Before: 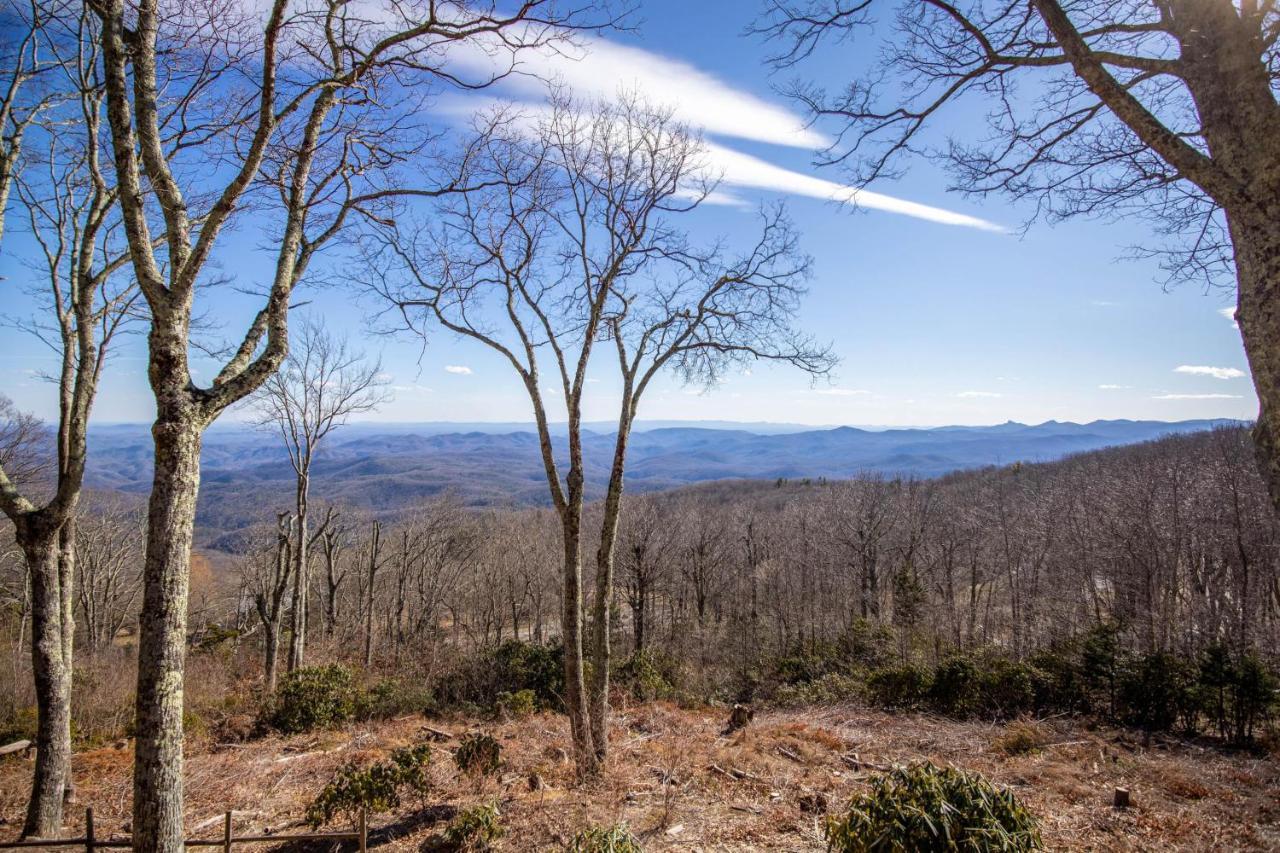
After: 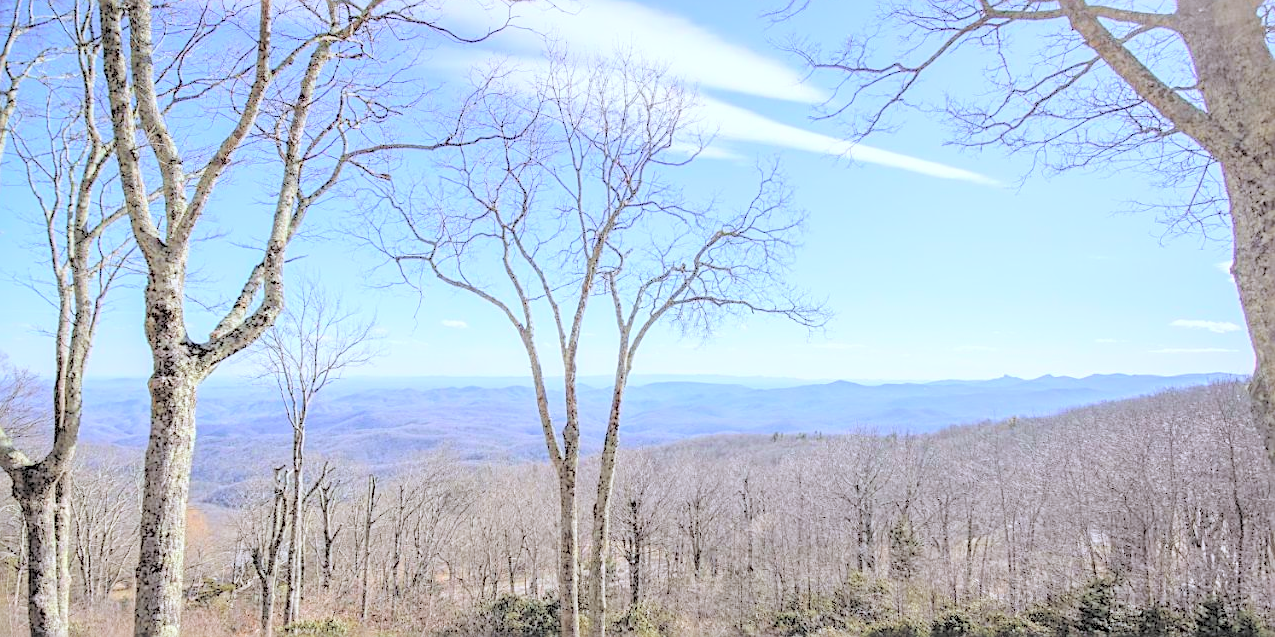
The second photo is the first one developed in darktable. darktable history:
sharpen: on, module defaults
contrast brightness saturation: brightness 1
white balance: red 0.931, blue 1.11
crop: left 0.387%, top 5.469%, bottom 19.809%
